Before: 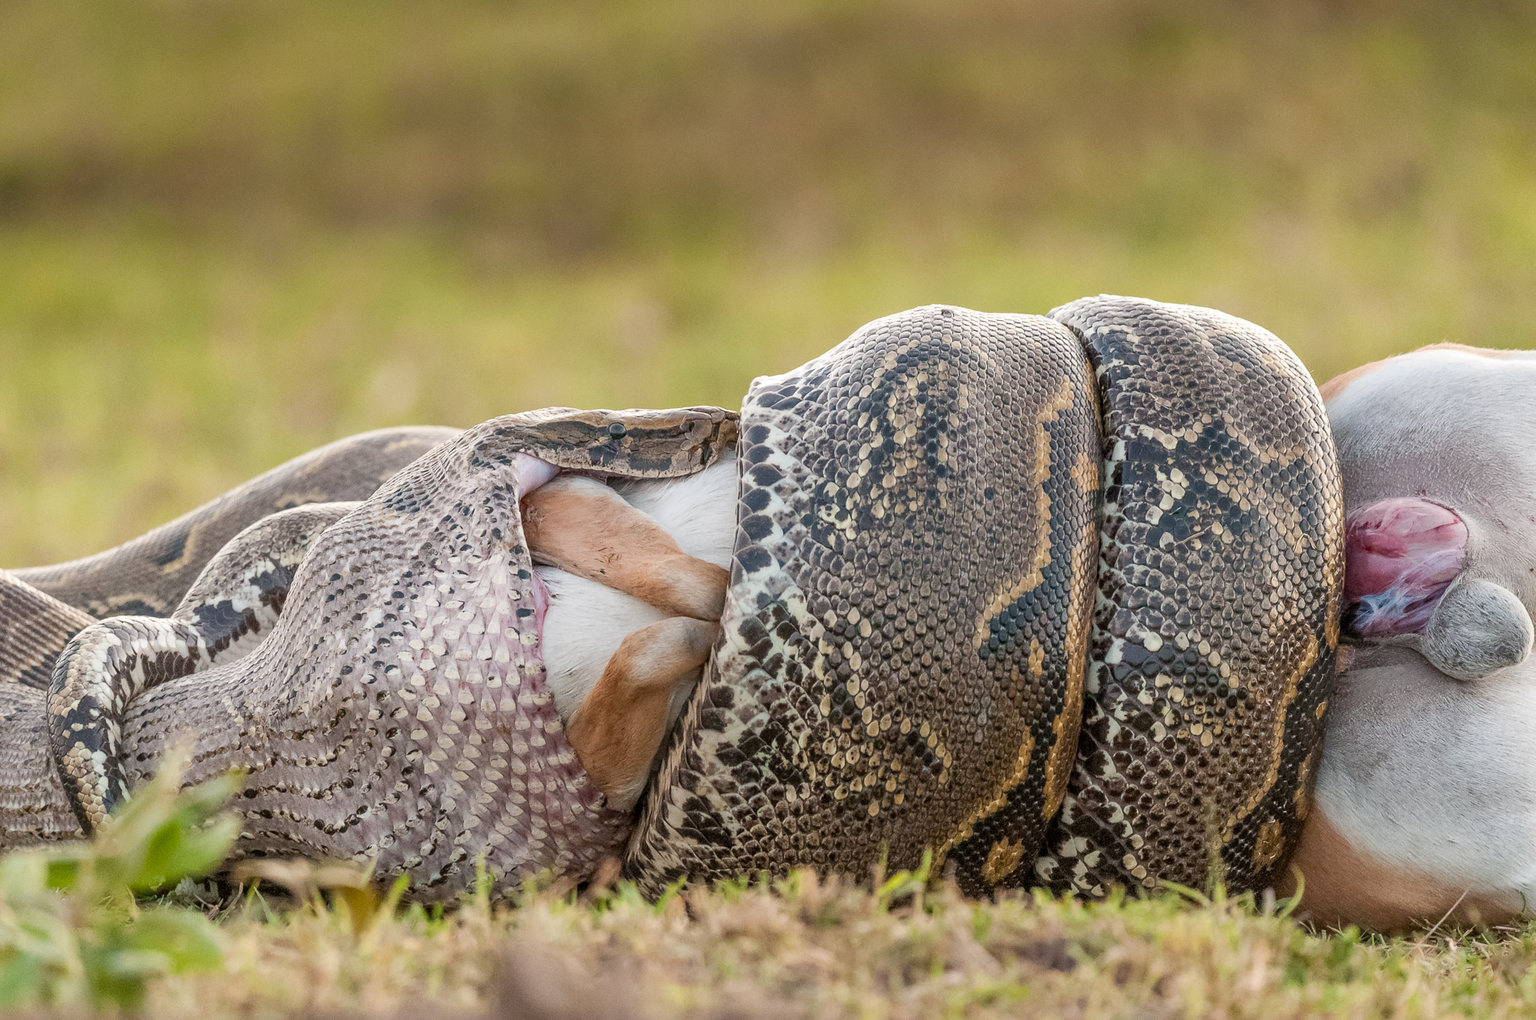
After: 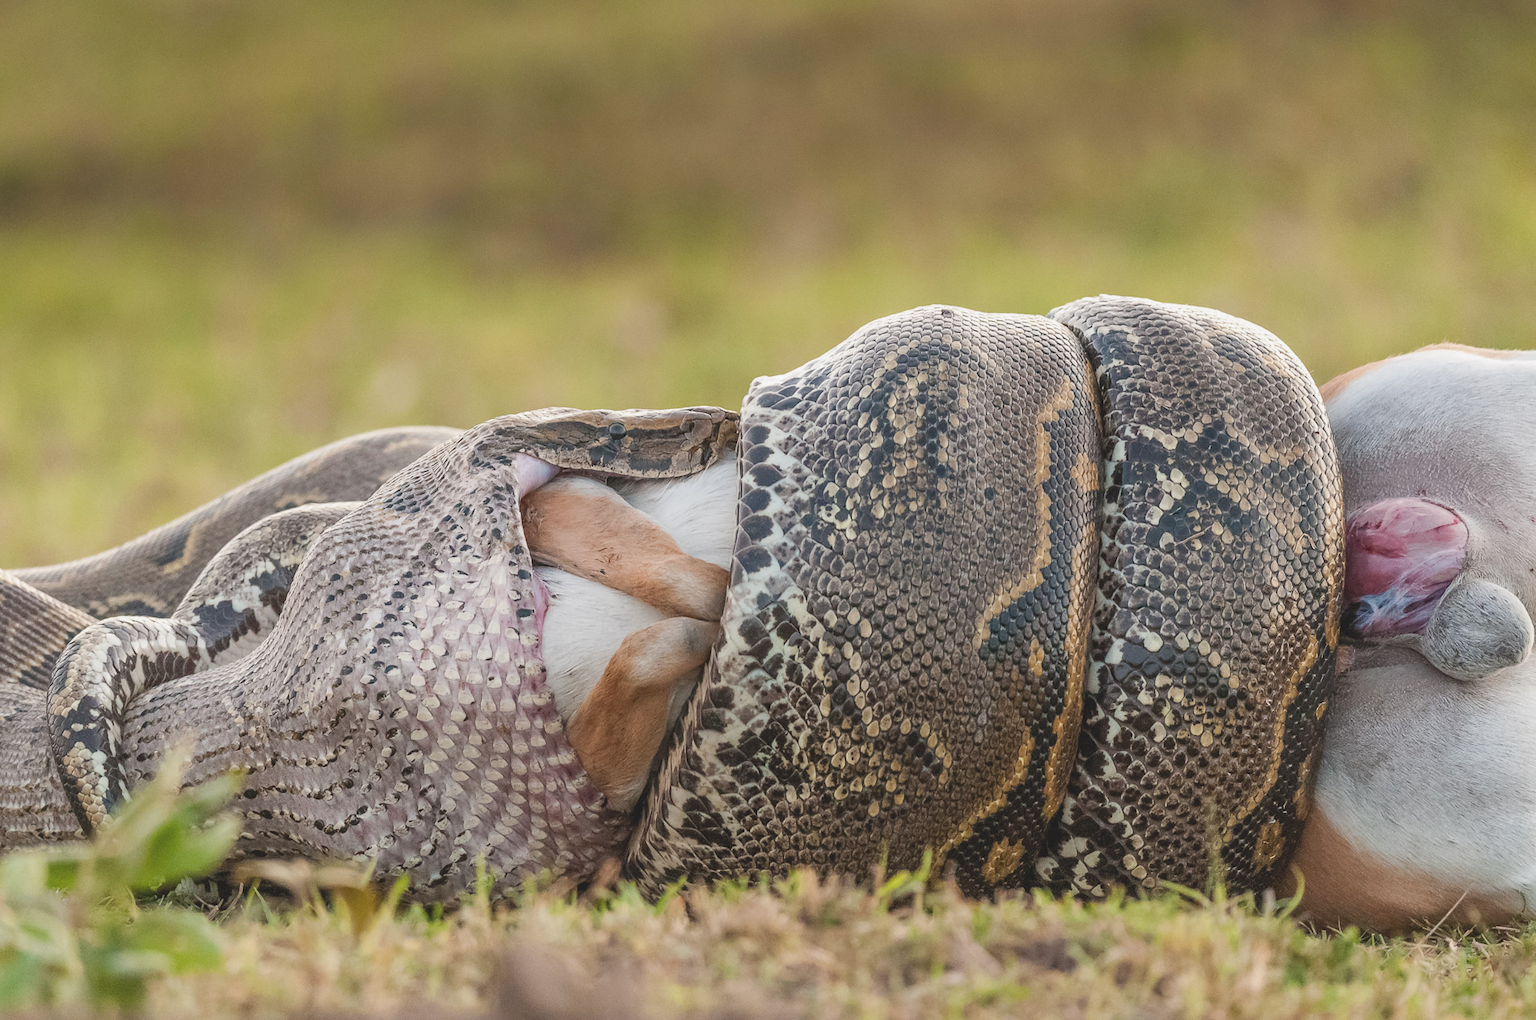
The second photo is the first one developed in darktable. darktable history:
exposure: black level correction -0.015, exposure -0.126 EV, compensate highlight preservation false
